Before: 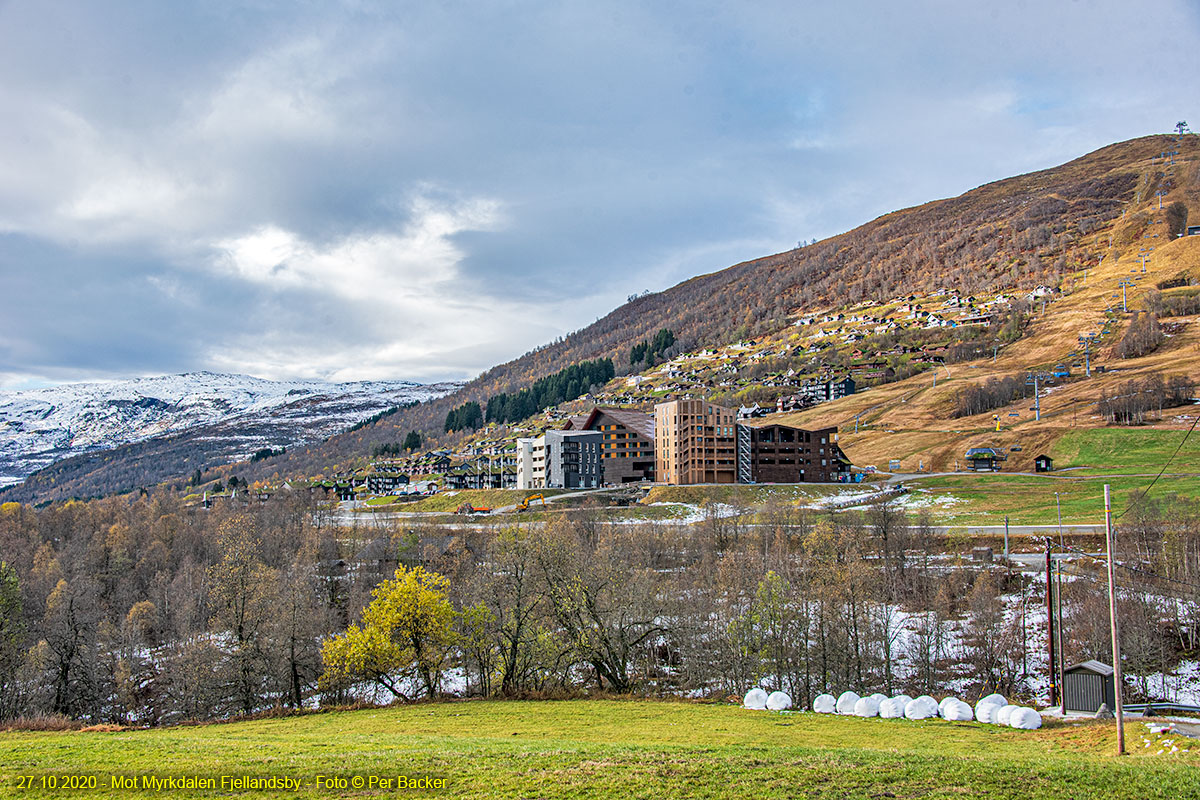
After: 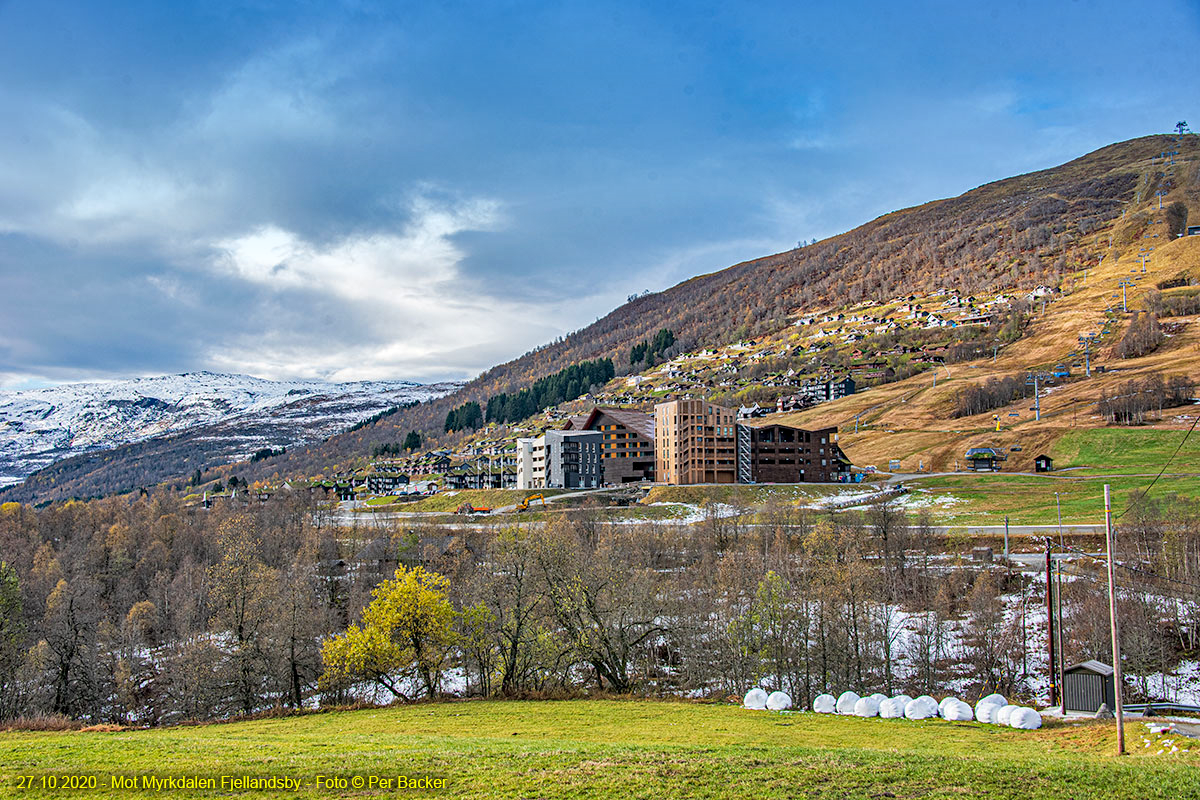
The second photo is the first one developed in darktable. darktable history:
haze removal: strength 0.29, distance 0.25, compatibility mode true, adaptive false
graduated density: density 2.02 EV, hardness 44%, rotation 0.374°, offset 8.21, hue 208.8°, saturation 97%
